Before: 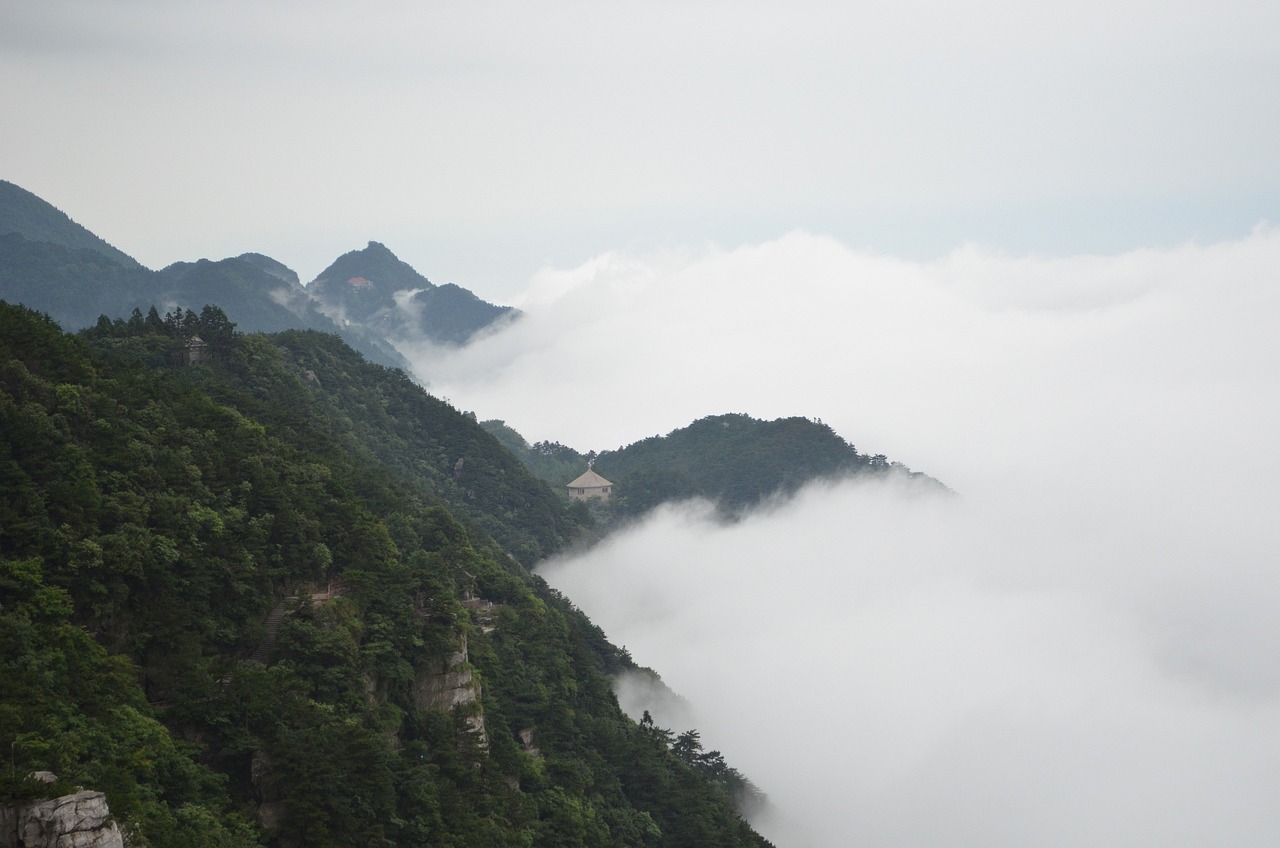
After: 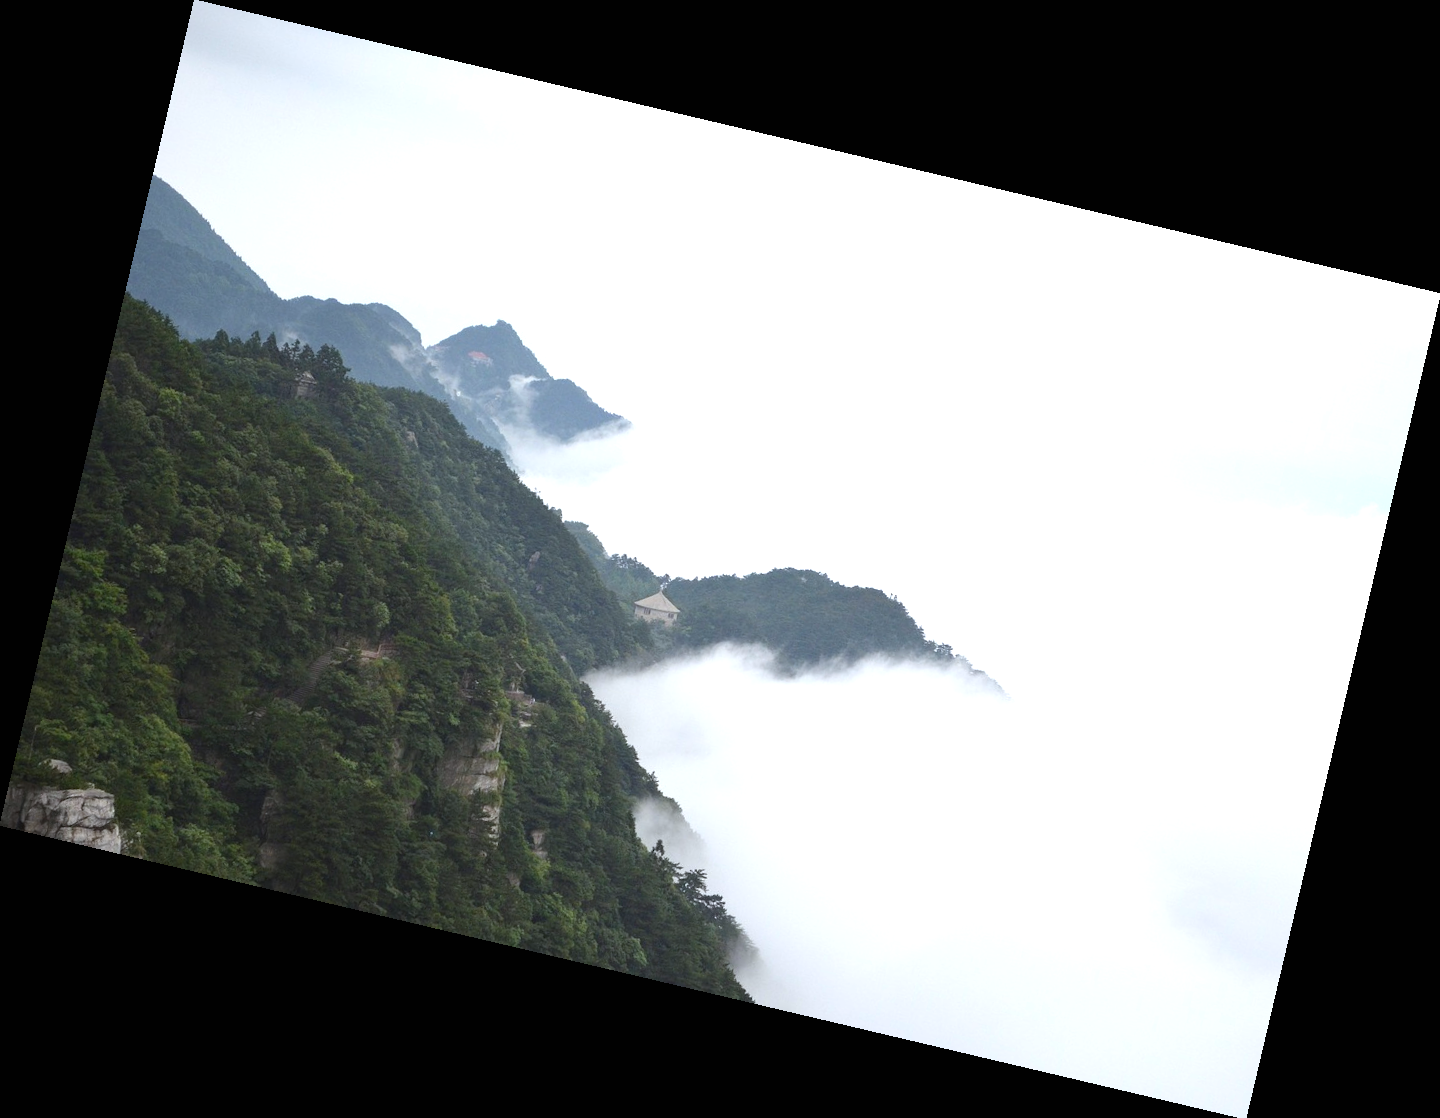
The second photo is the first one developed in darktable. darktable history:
rotate and perspective: rotation 13.27°, automatic cropping off
exposure: black level correction 0, exposure 0.7 EV, compensate exposure bias true, compensate highlight preservation false
white balance: red 0.974, blue 1.044
